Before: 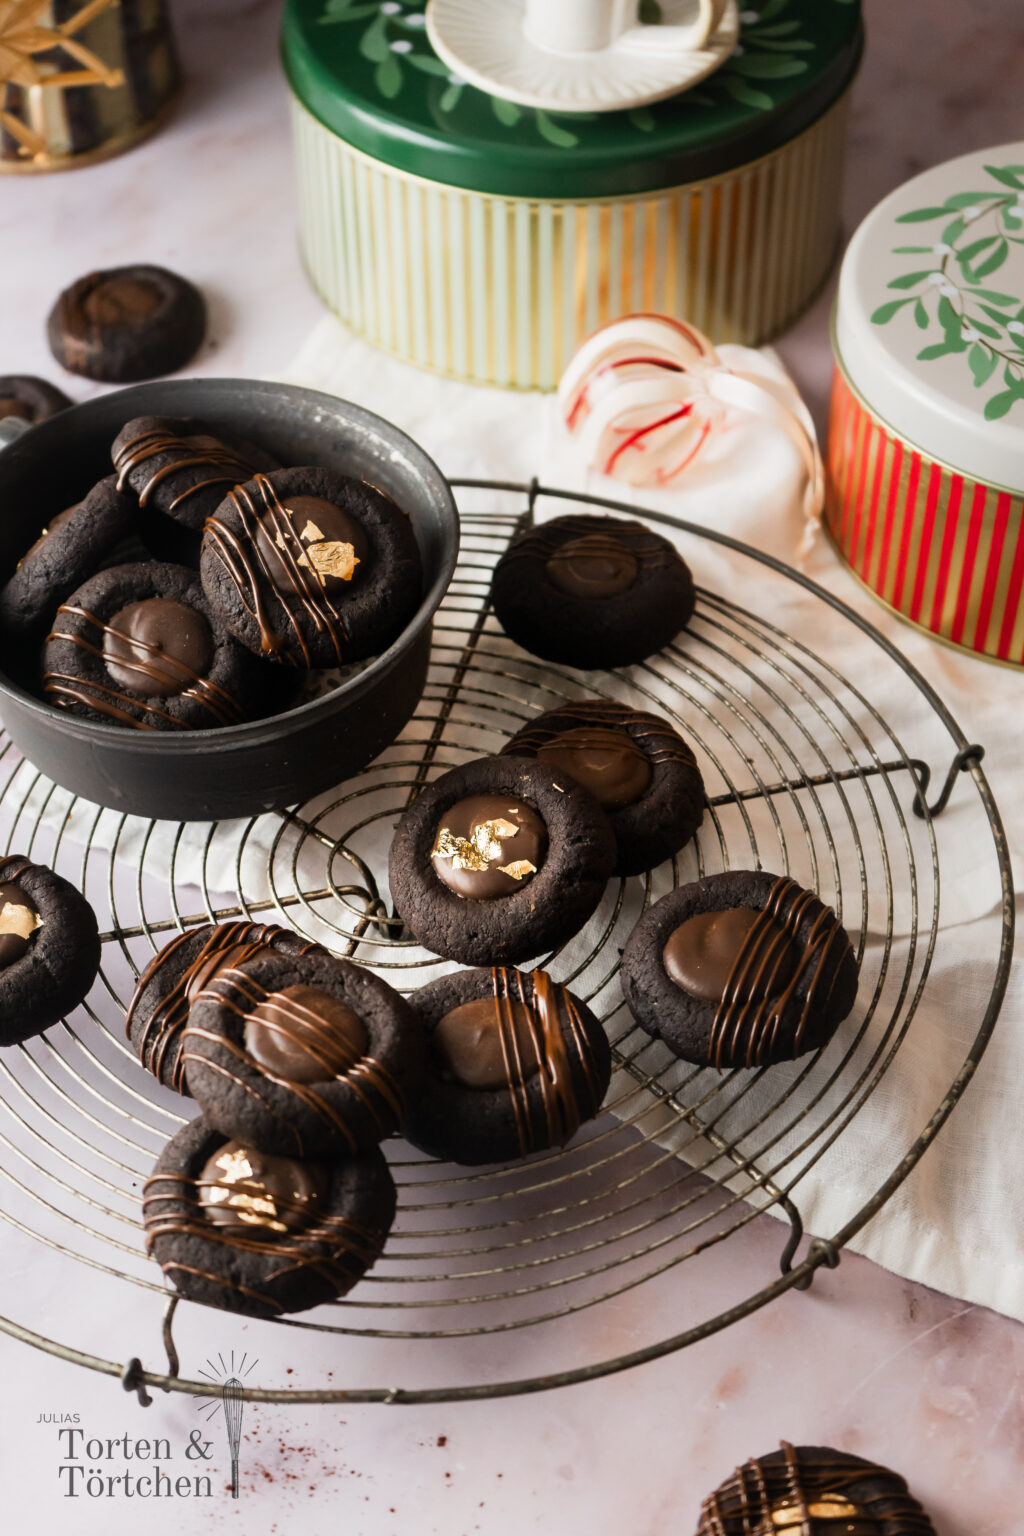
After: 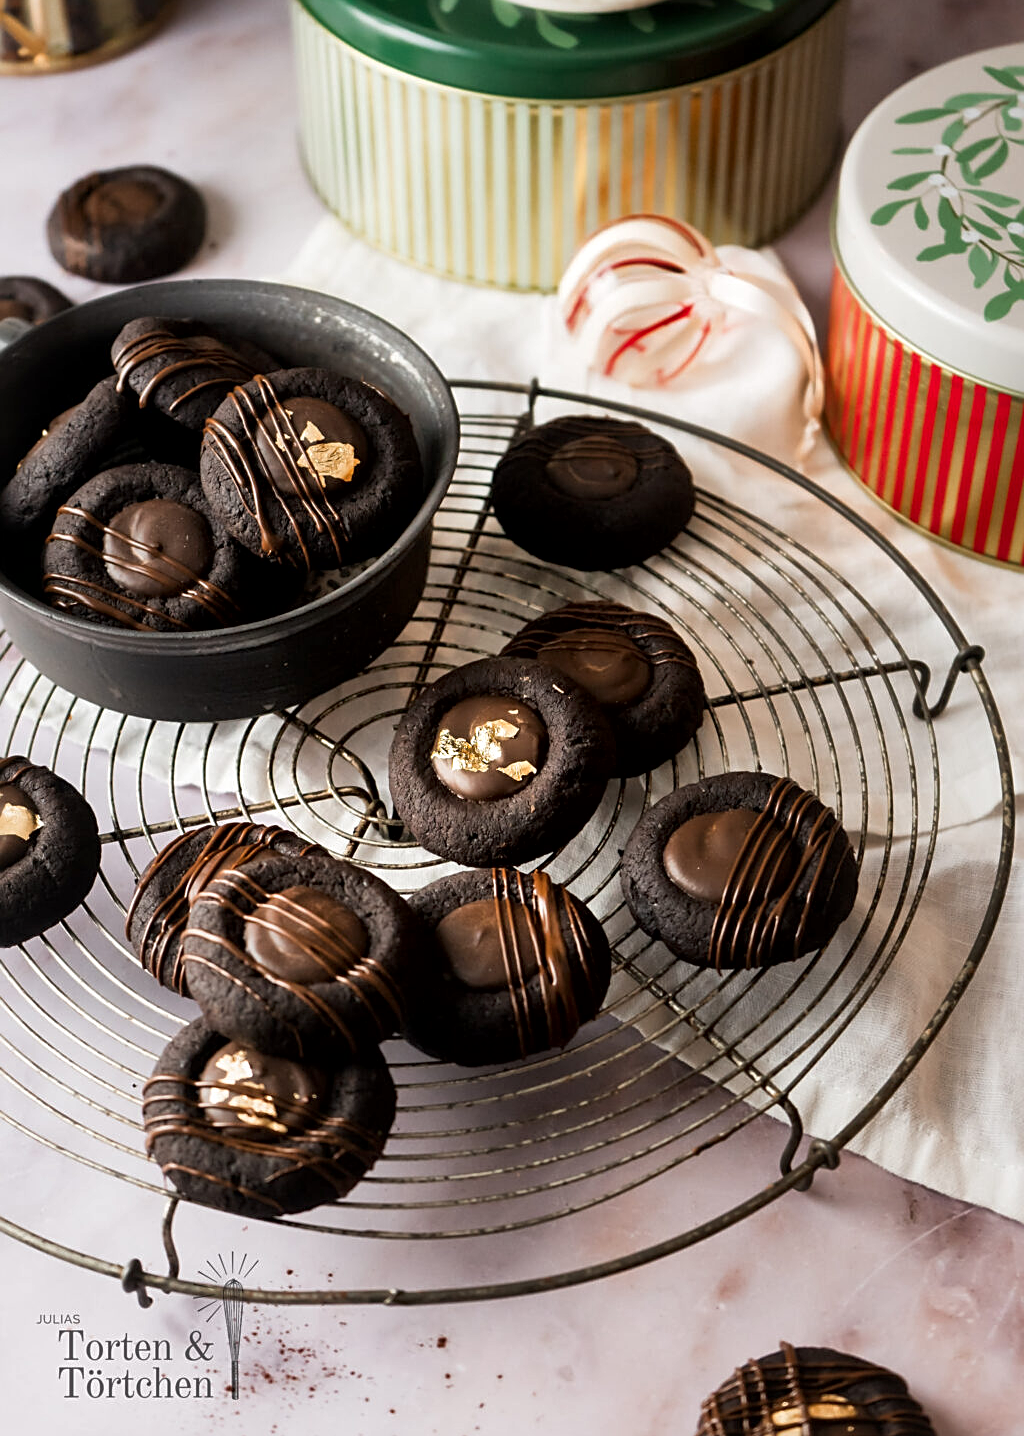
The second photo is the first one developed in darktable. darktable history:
sharpen: on, module defaults
crop and rotate: top 6.503%
local contrast: mode bilateral grid, contrast 21, coarseness 50, detail 150%, midtone range 0.2
